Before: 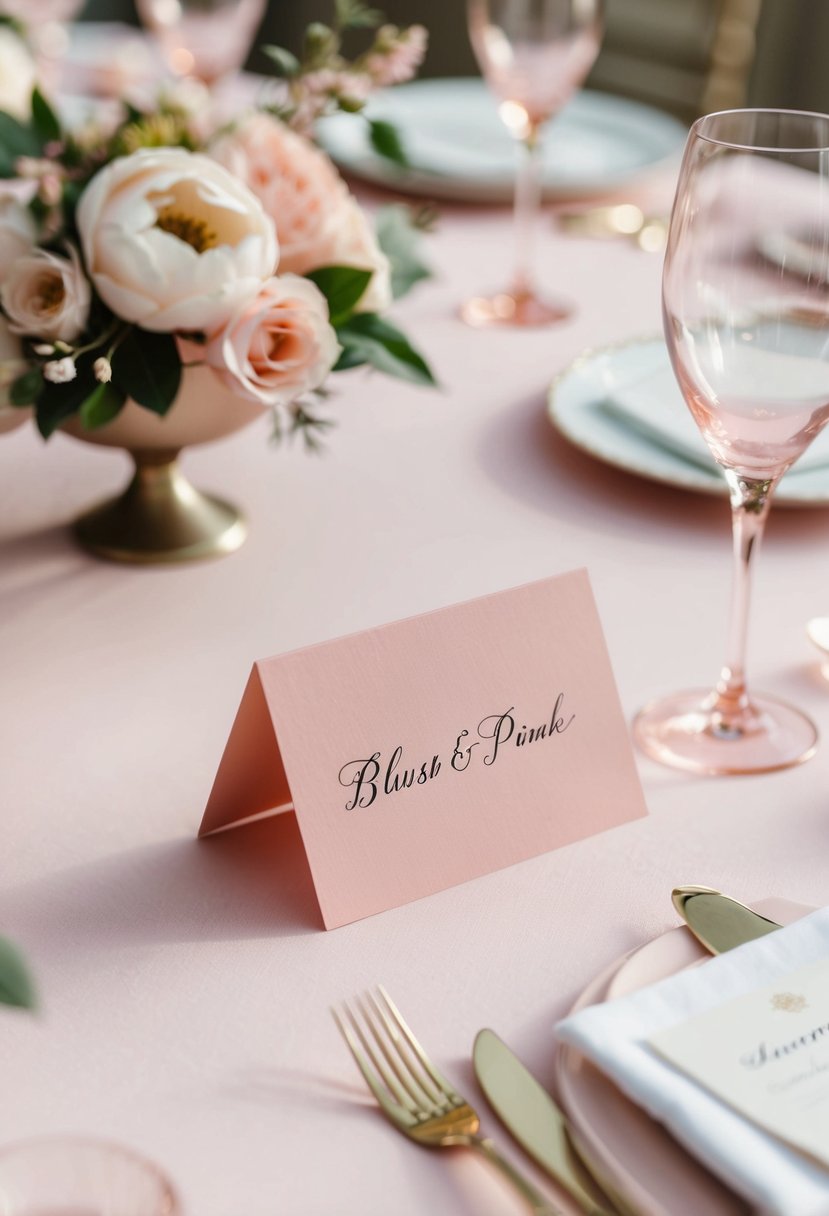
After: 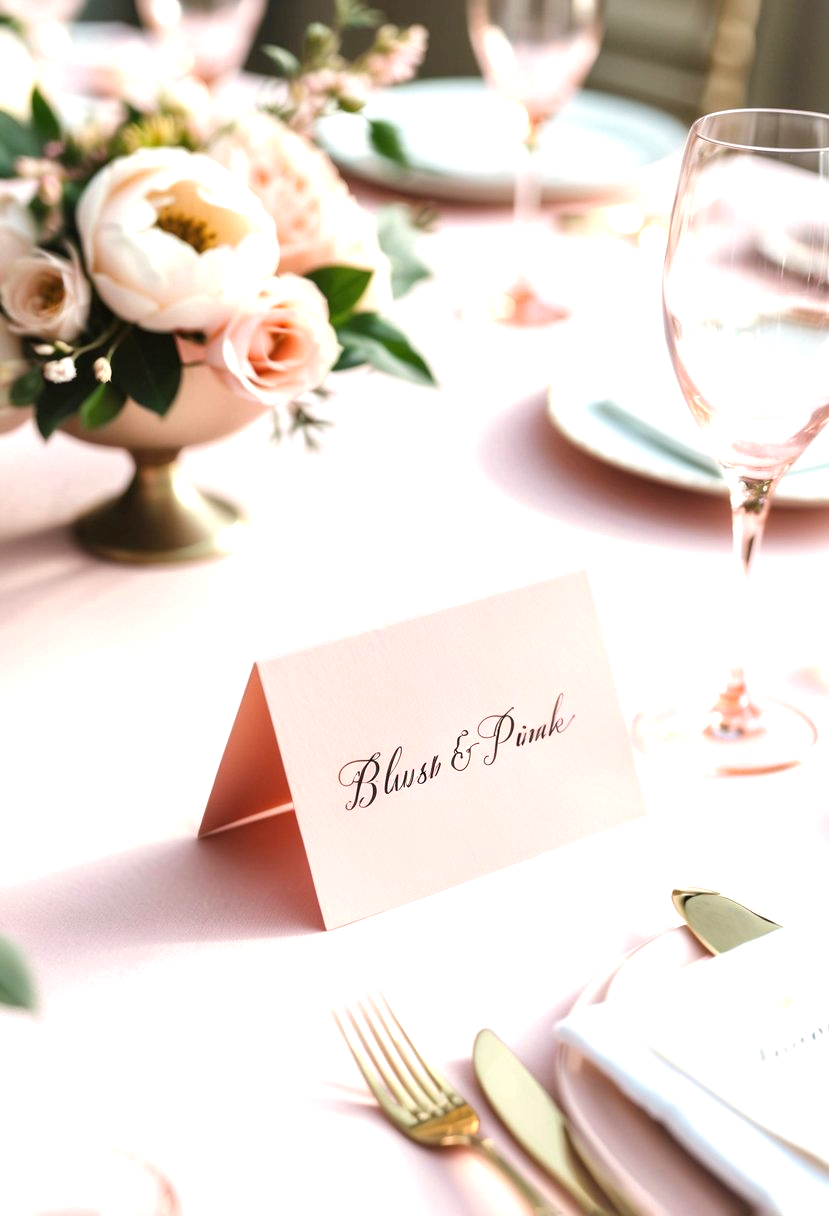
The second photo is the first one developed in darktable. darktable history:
exposure: black level correction 0, exposure 0.953 EV, compensate highlight preservation false
